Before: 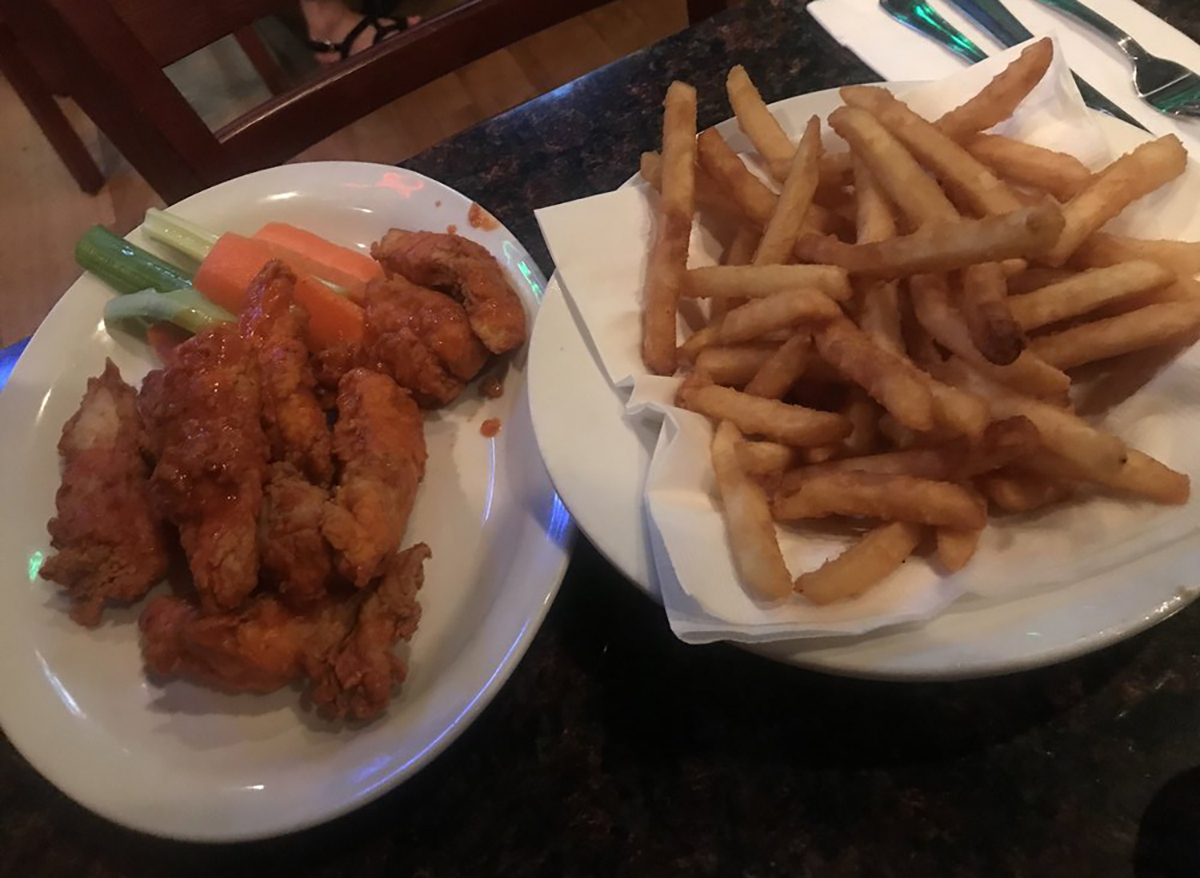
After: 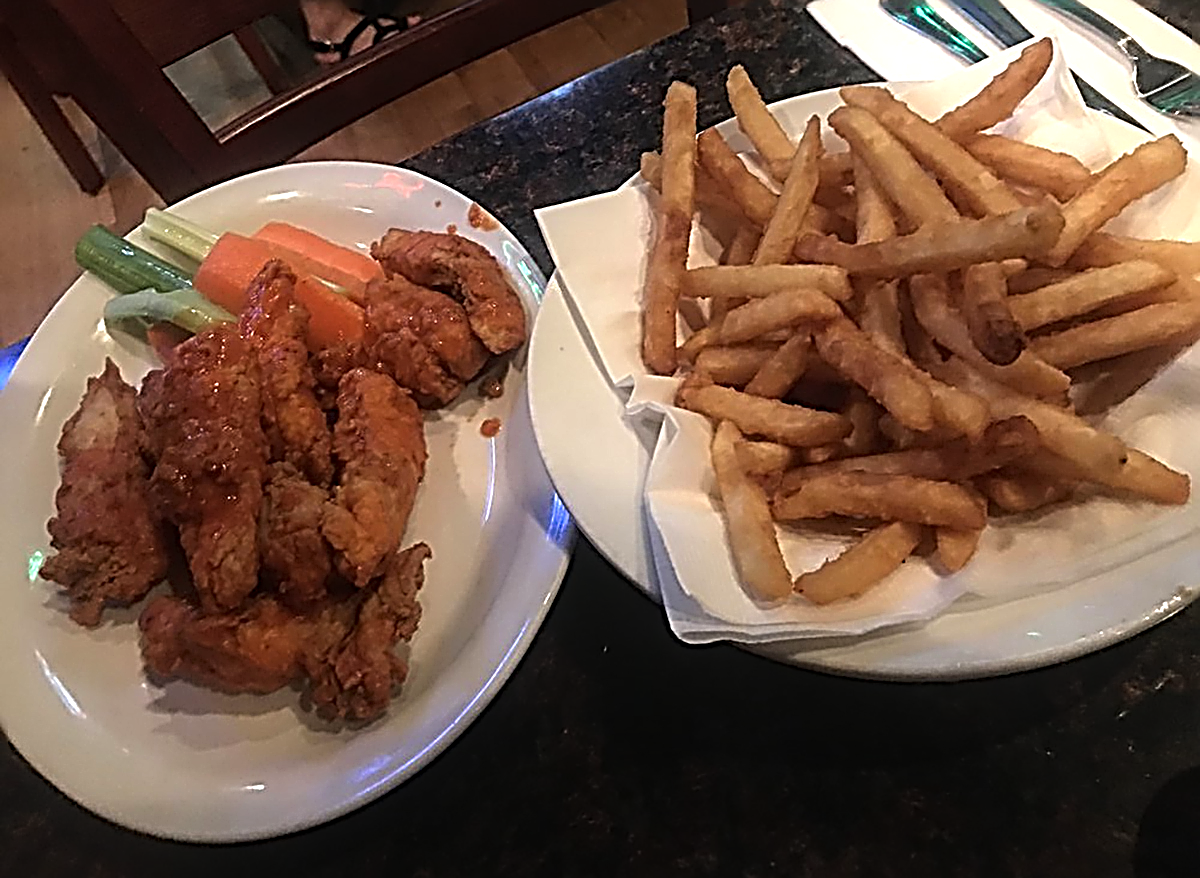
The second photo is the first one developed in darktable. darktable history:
exposure: exposure -0.063 EV, compensate exposure bias true, compensate highlight preservation false
local contrast: detail 110%
sharpen: radius 3.197, amount 1.73
tone equalizer: -8 EV -0.744 EV, -7 EV -0.699 EV, -6 EV -0.587 EV, -5 EV -0.363 EV, -3 EV 0.373 EV, -2 EV 0.6 EV, -1 EV 0.675 EV, +0 EV 0.765 EV
